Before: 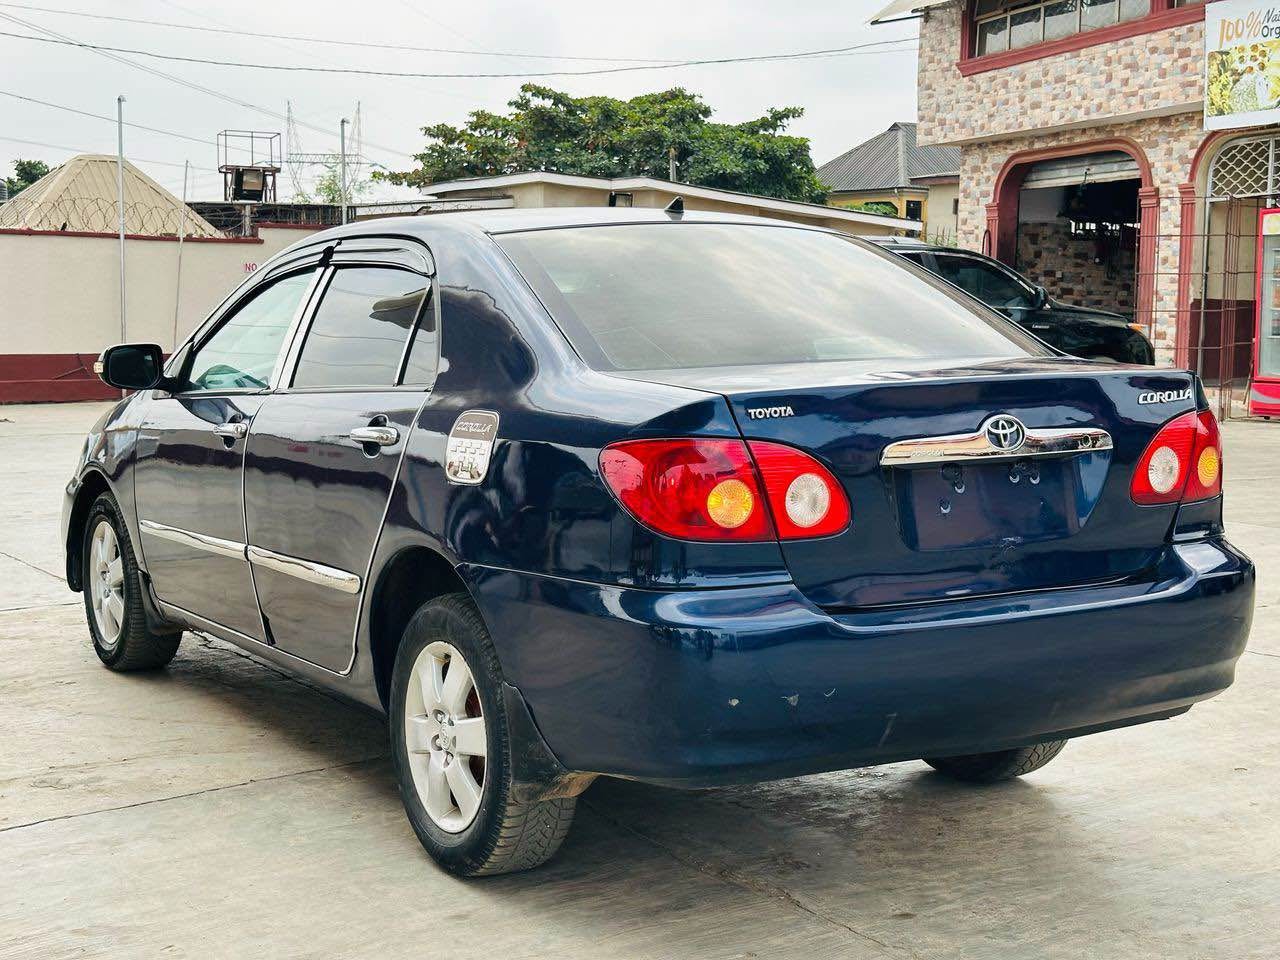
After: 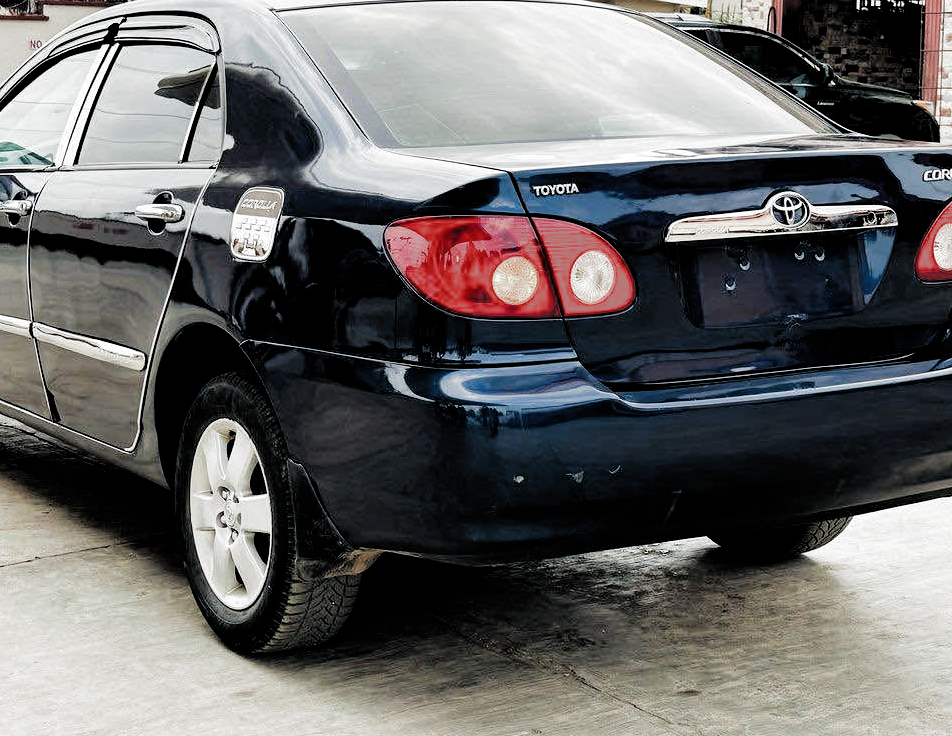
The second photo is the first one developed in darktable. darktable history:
filmic rgb: black relative exposure -3.57 EV, white relative exposure 2.27 EV, hardness 3.4, add noise in highlights 0.001, color science v3 (2019), use custom middle-gray values true, contrast in highlights soft
crop: left 16.843%, top 23.302%, right 8.756%
